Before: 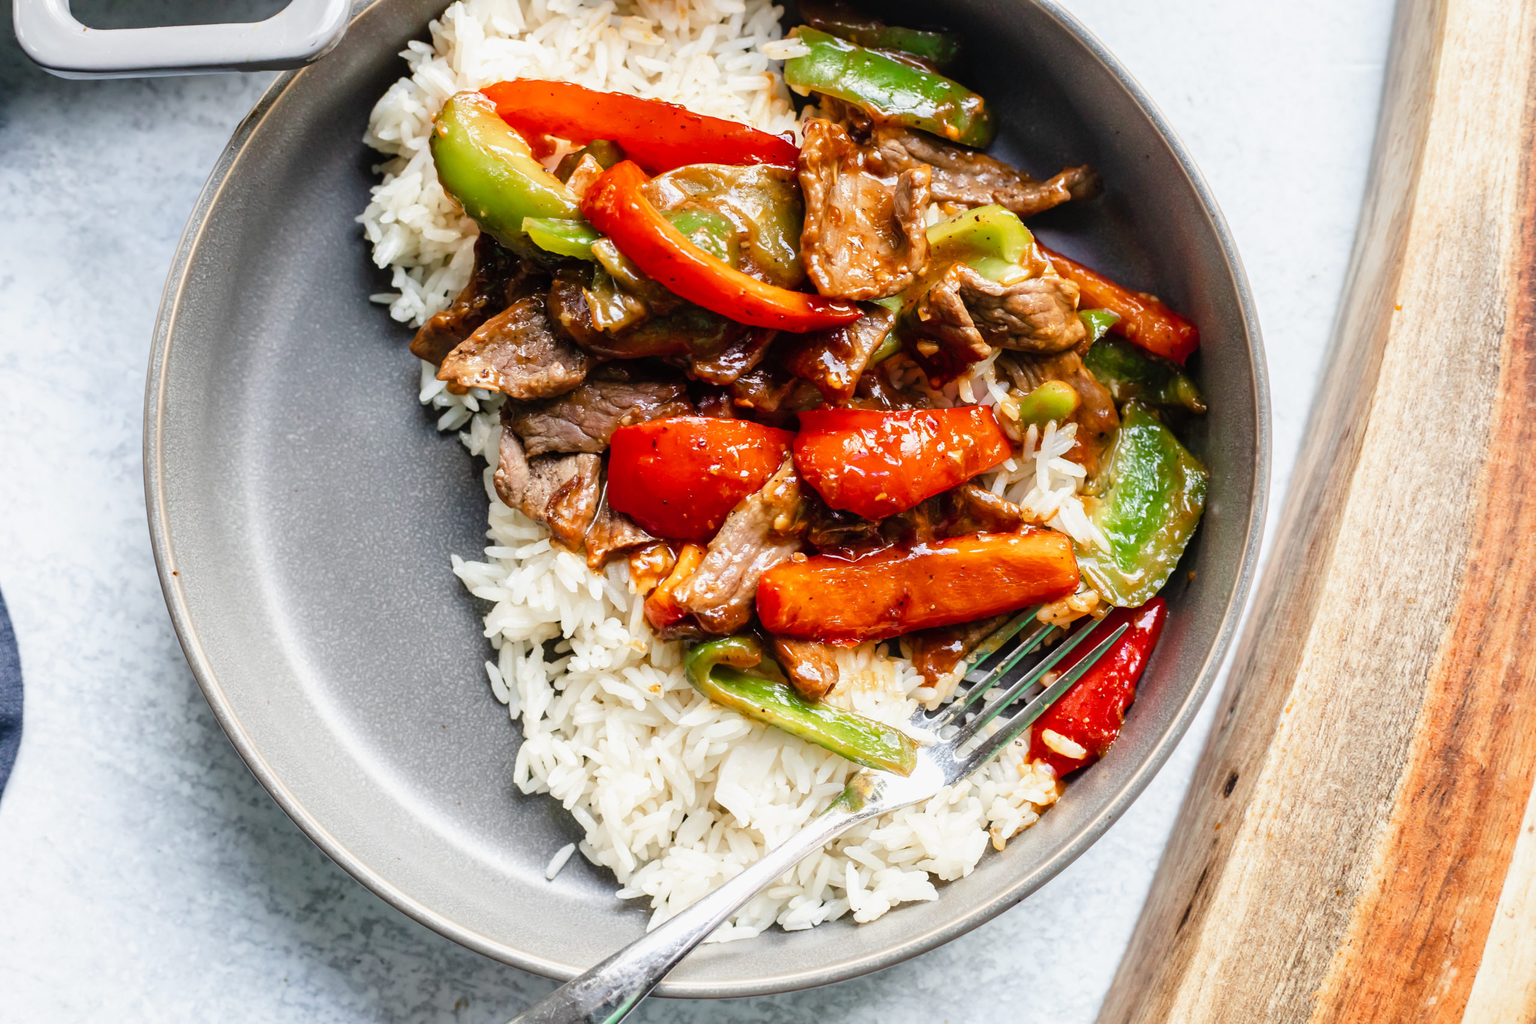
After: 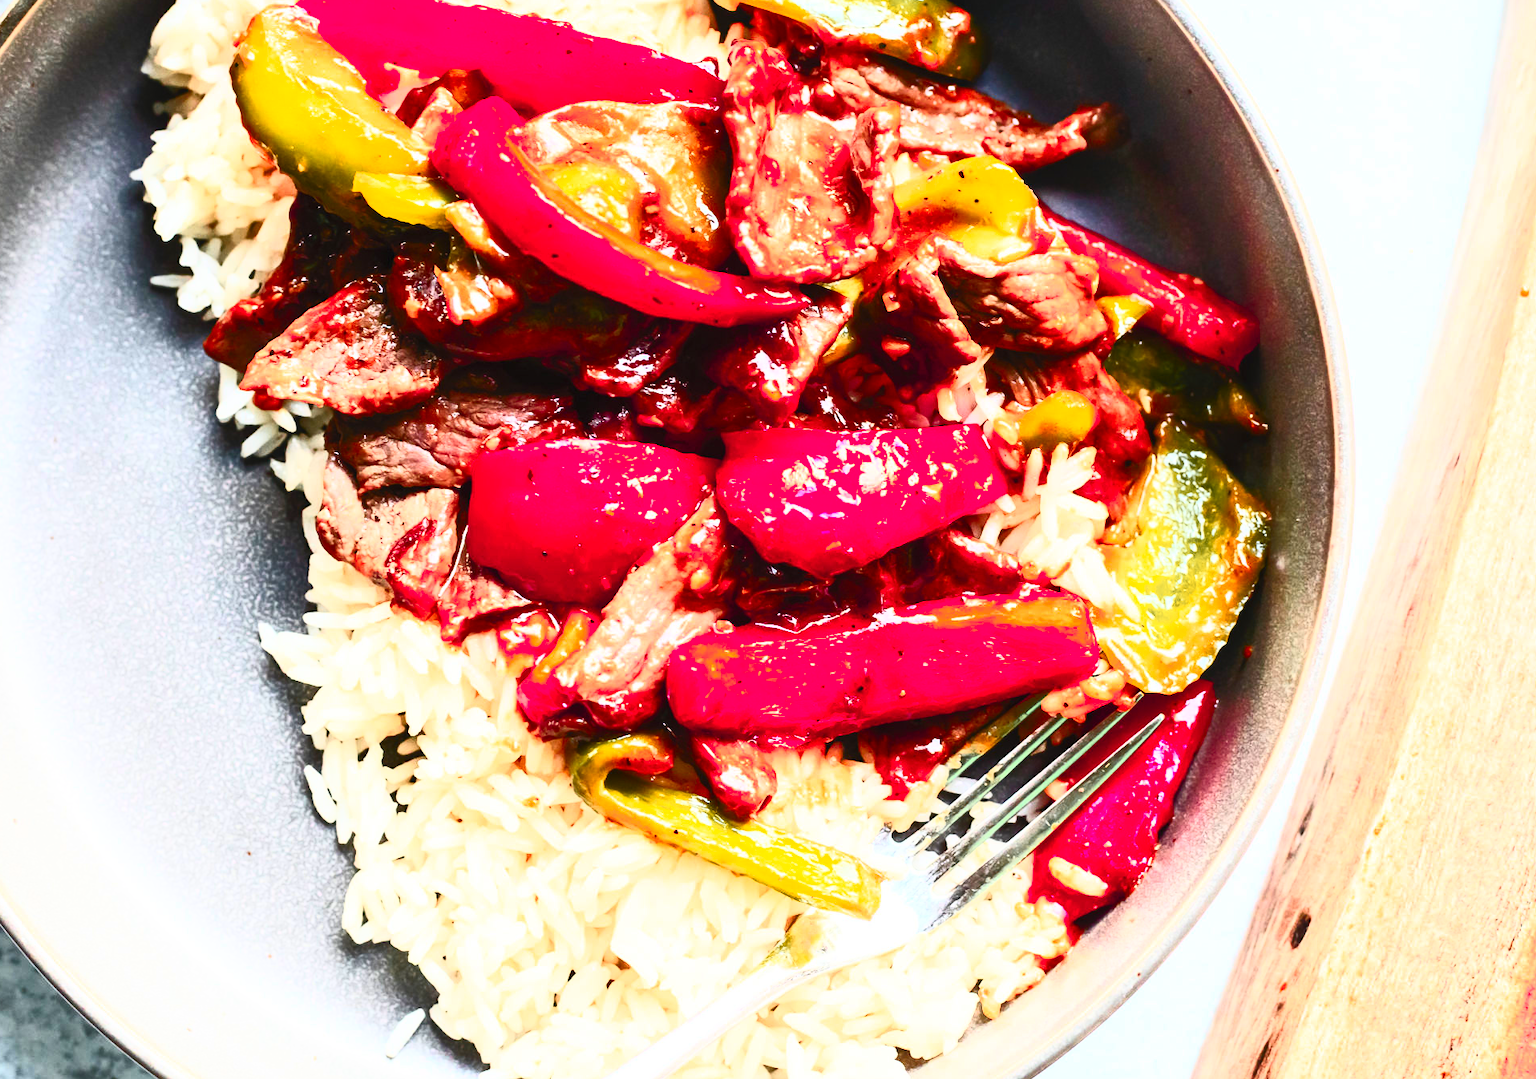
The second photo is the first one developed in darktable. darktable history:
contrast brightness saturation: contrast 0.83, brightness 0.59, saturation 0.59
crop: left 16.768%, top 8.653%, right 8.362%, bottom 12.485%
color zones: curves: ch1 [(0.263, 0.53) (0.376, 0.287) (0.487, 0.512) (0.748, 0.547) (1, 0.513)]; ch2 [(0.262, 0.45) (0.751, 0.477)], mix 31.98%
